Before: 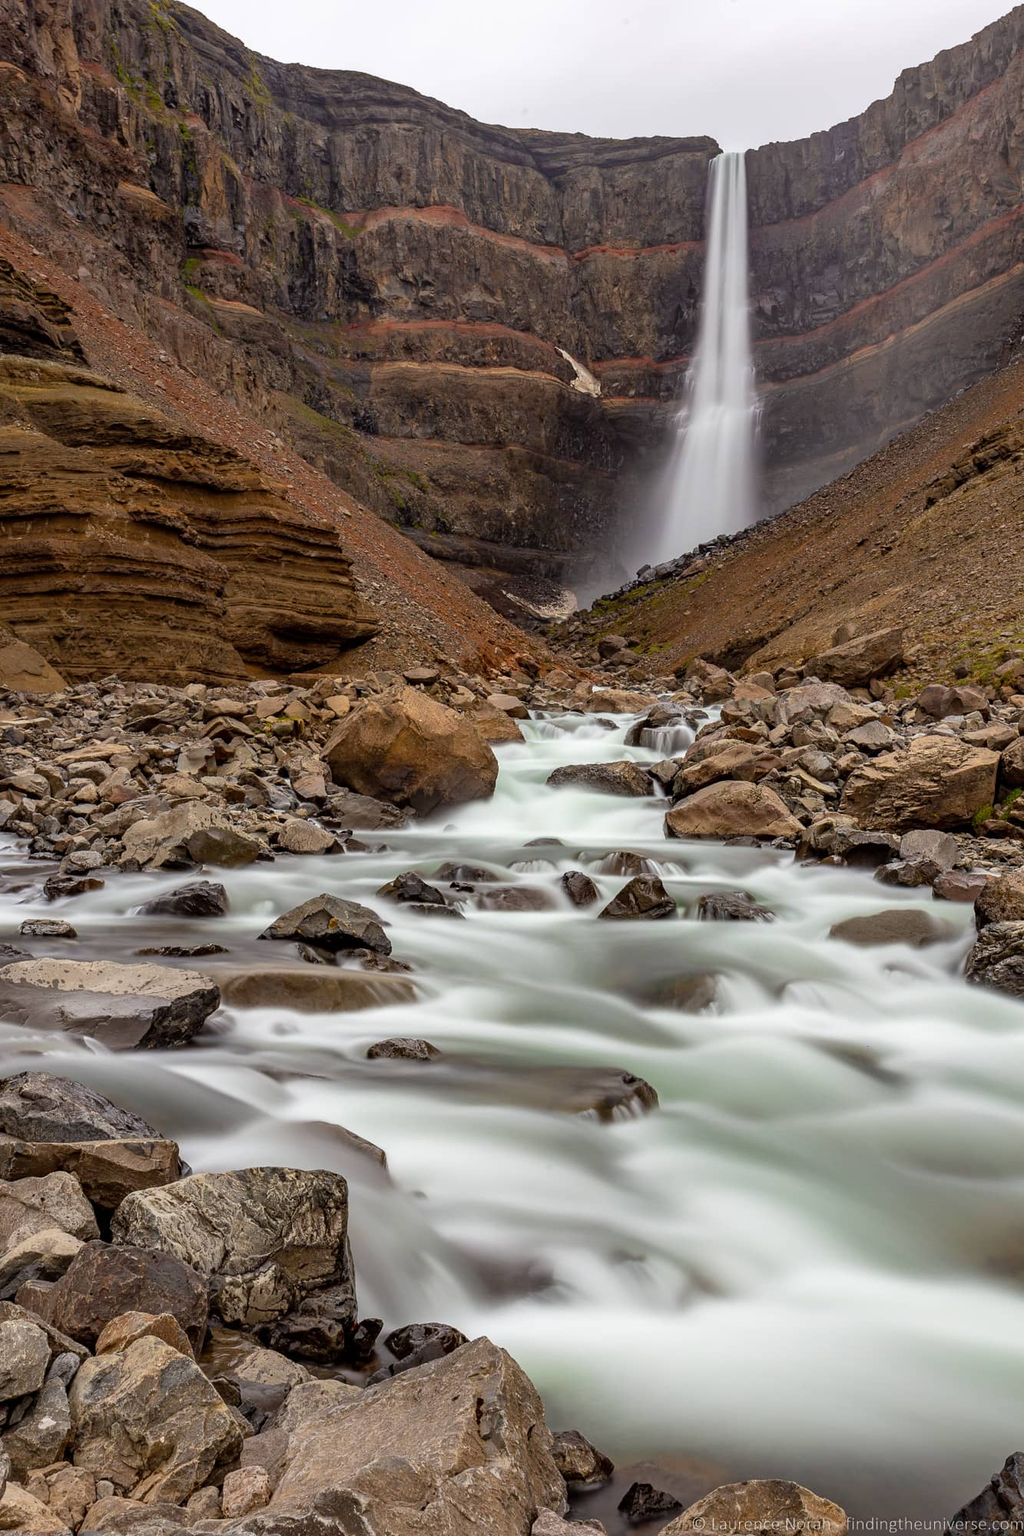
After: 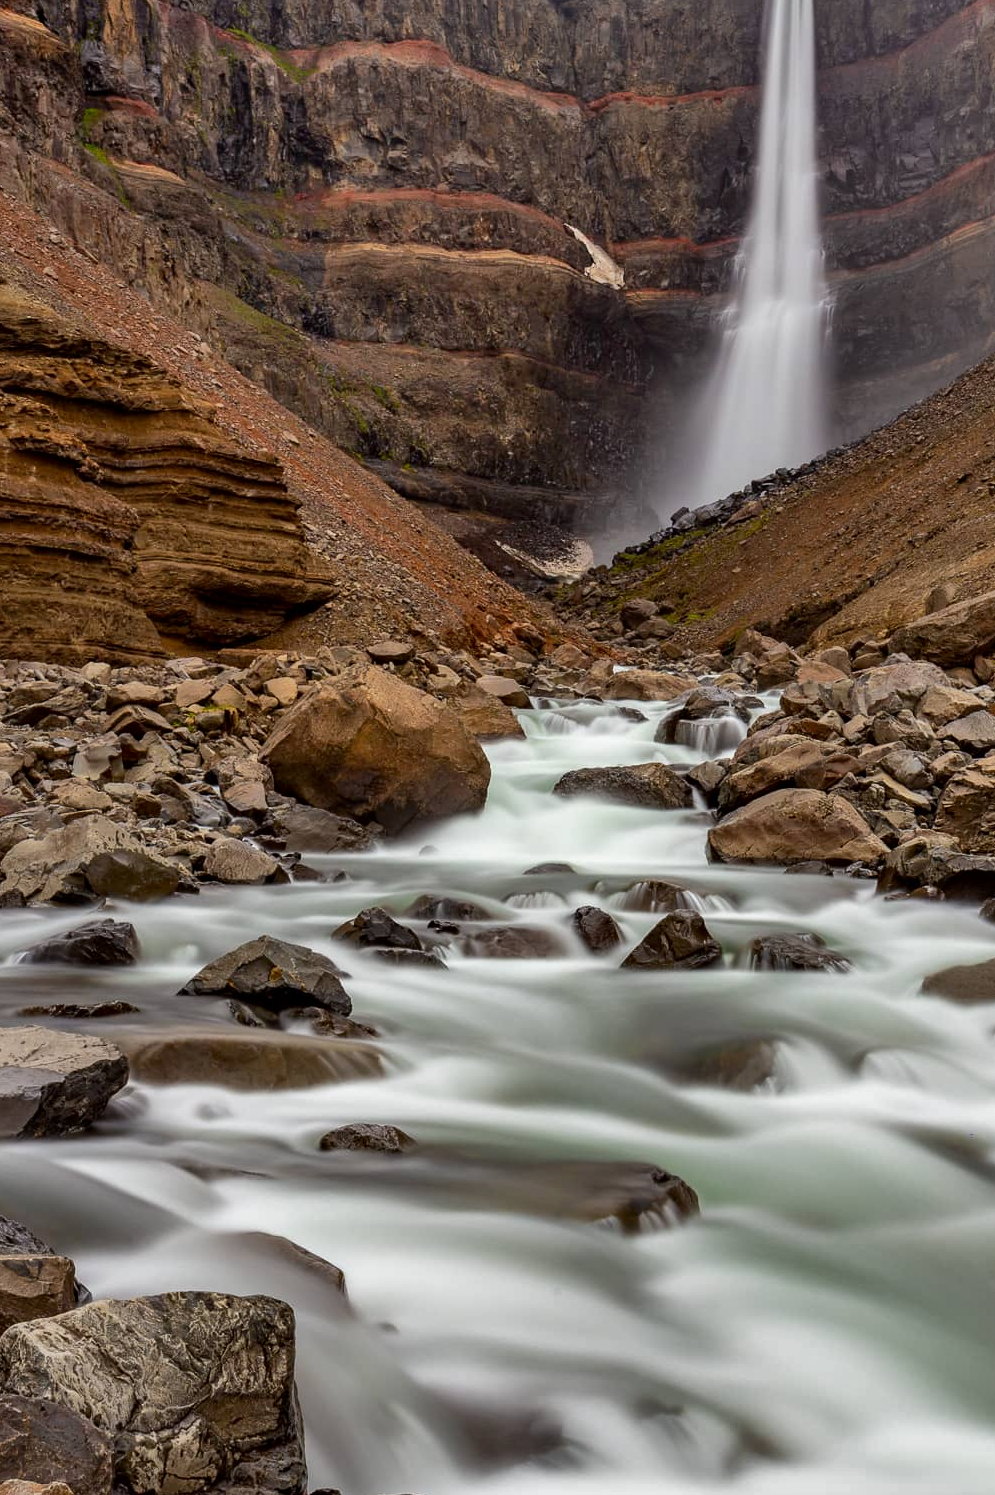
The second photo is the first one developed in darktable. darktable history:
shadows and highlights: shadows 52.75, soften with gaussian
contrast brightness saturation: brightness -0.088
crop and rotate: left 11.906%, top 11.418%, right 13.434%, bottom 13.795%
